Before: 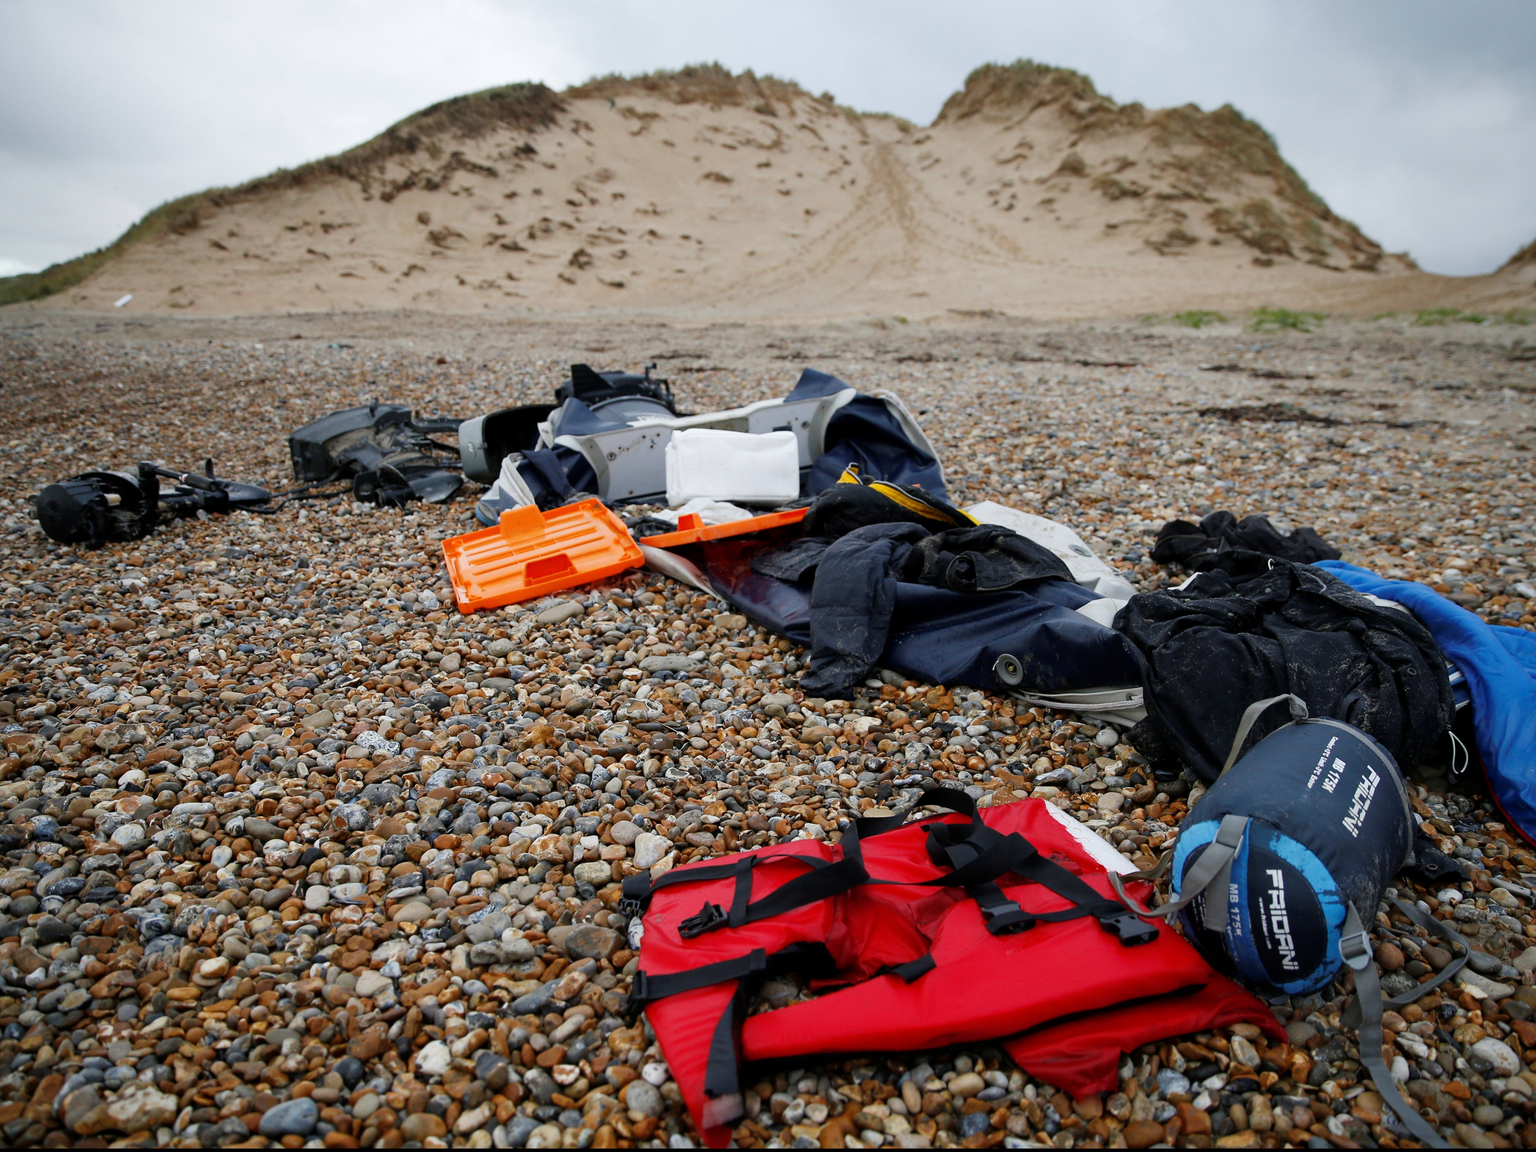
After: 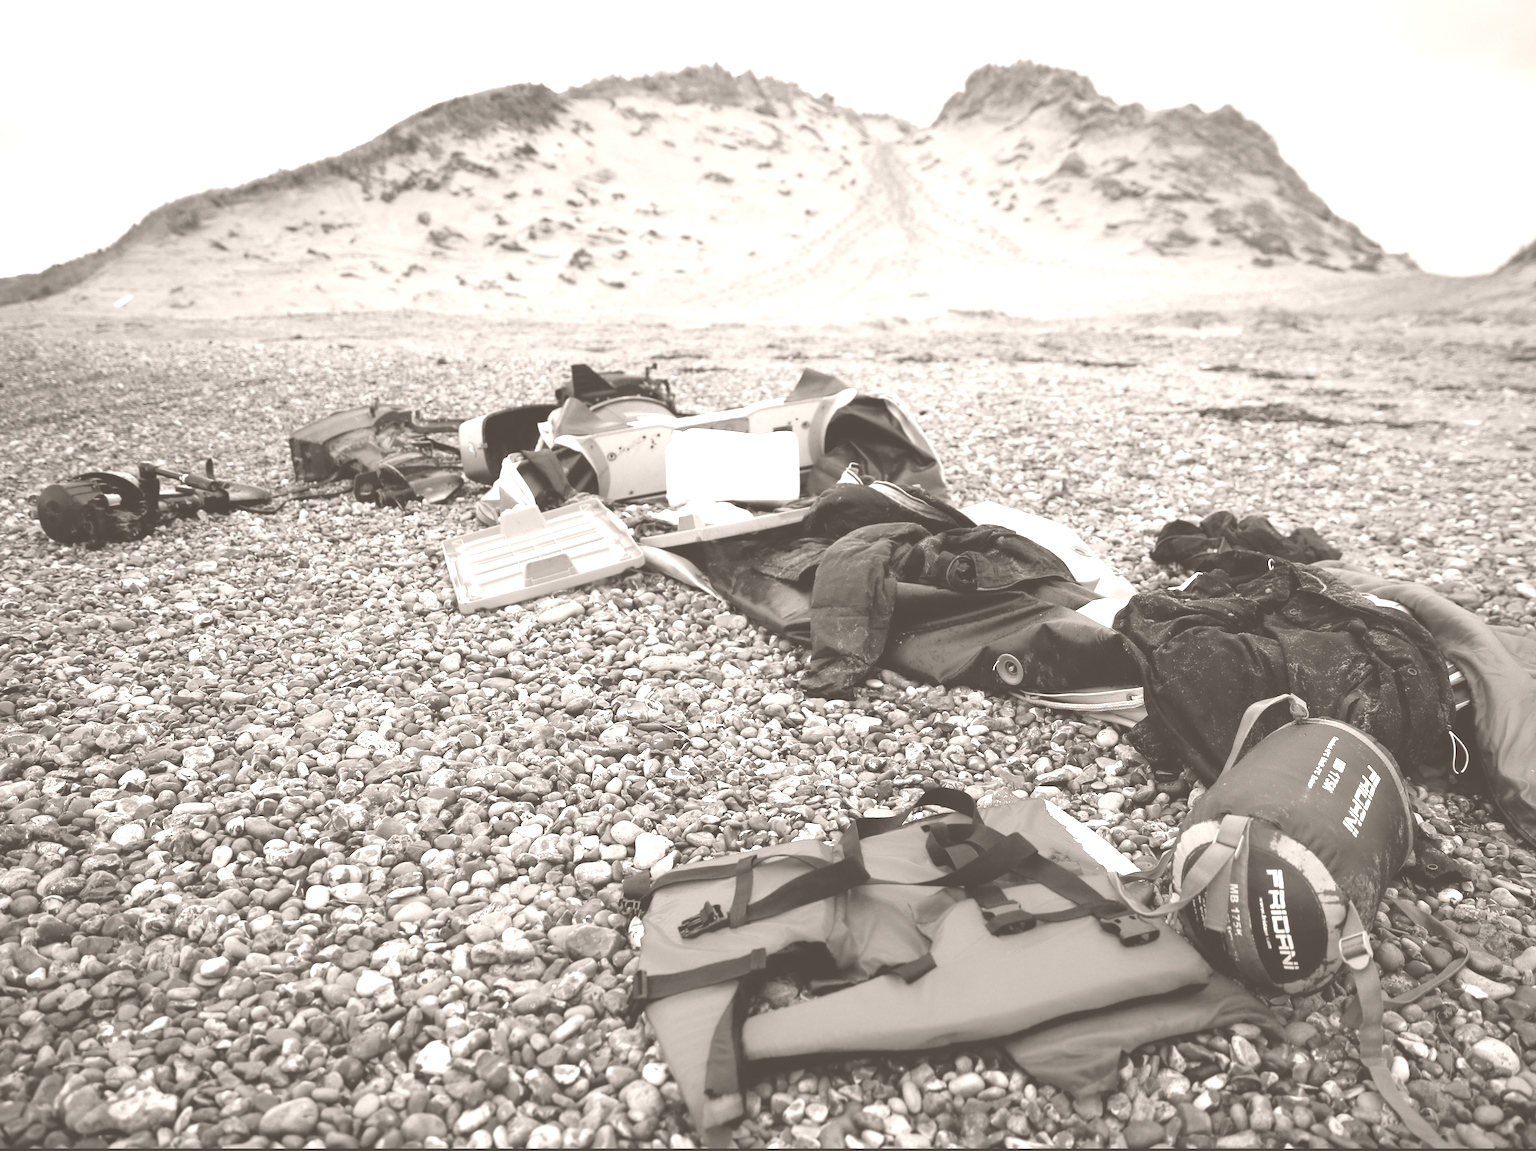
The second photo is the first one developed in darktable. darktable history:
white balance: red 0.983, blue 1.036
colorize: hue 34.49°, saturation 35.33%, source mix 100%, lightness 55%, version 1
